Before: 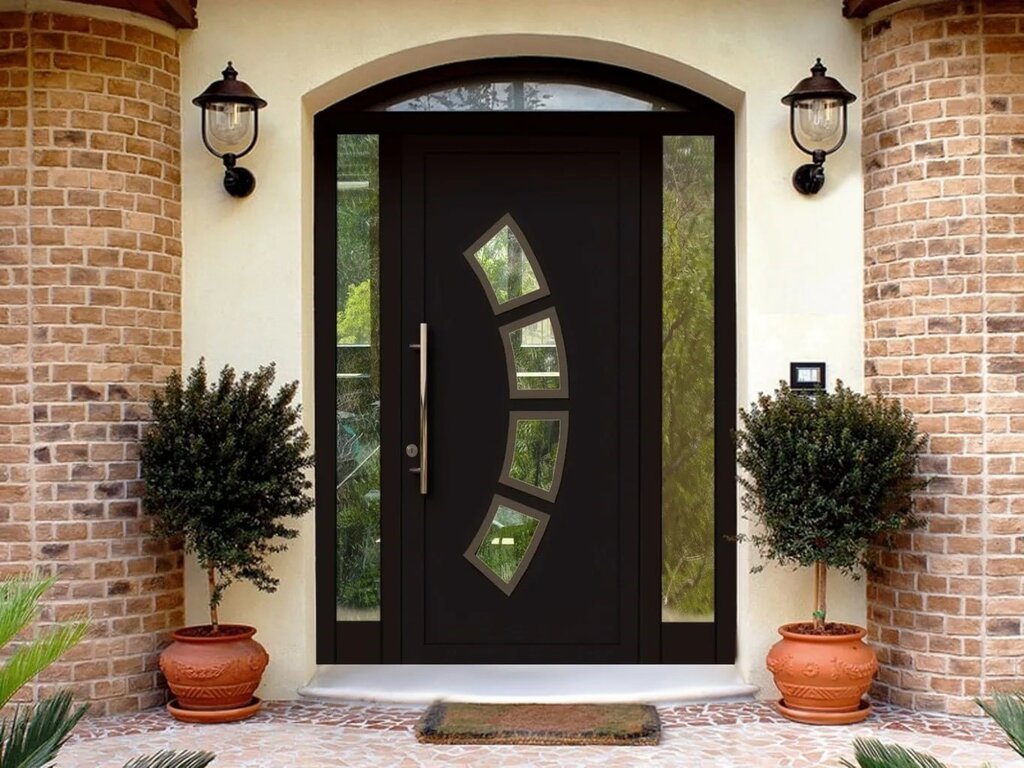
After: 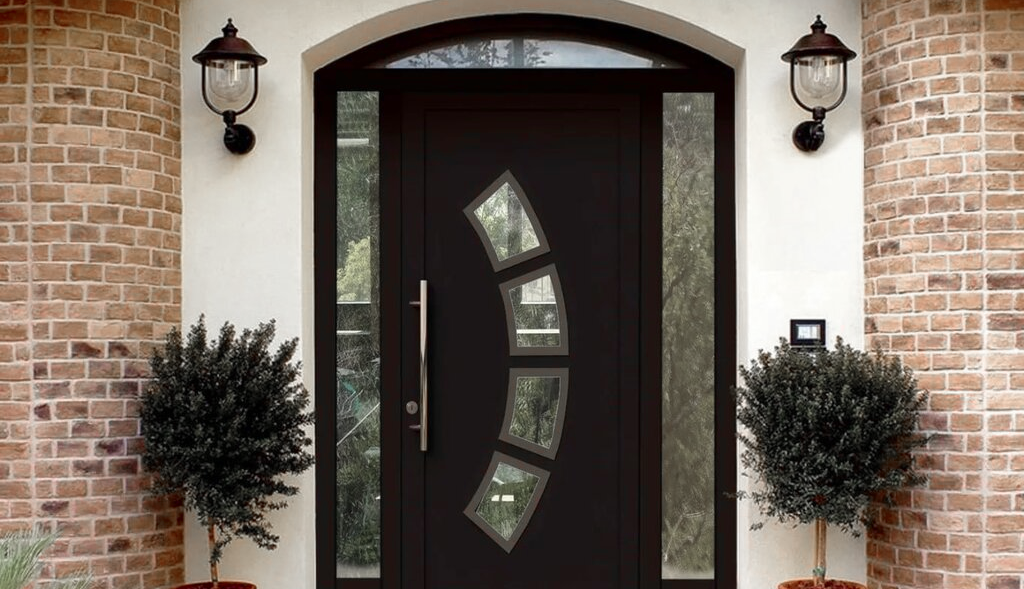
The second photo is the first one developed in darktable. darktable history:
crop: top 5.667%, bottom 17.637%
color zones: curves: ch1 [(0, 0.708) (0.088, 0.648) (0.245, 0.187) (0.429, 0.326) (0.571, 0.498) (0.714, 0.5) (0.857, 0.5) (1, 0.708)]
